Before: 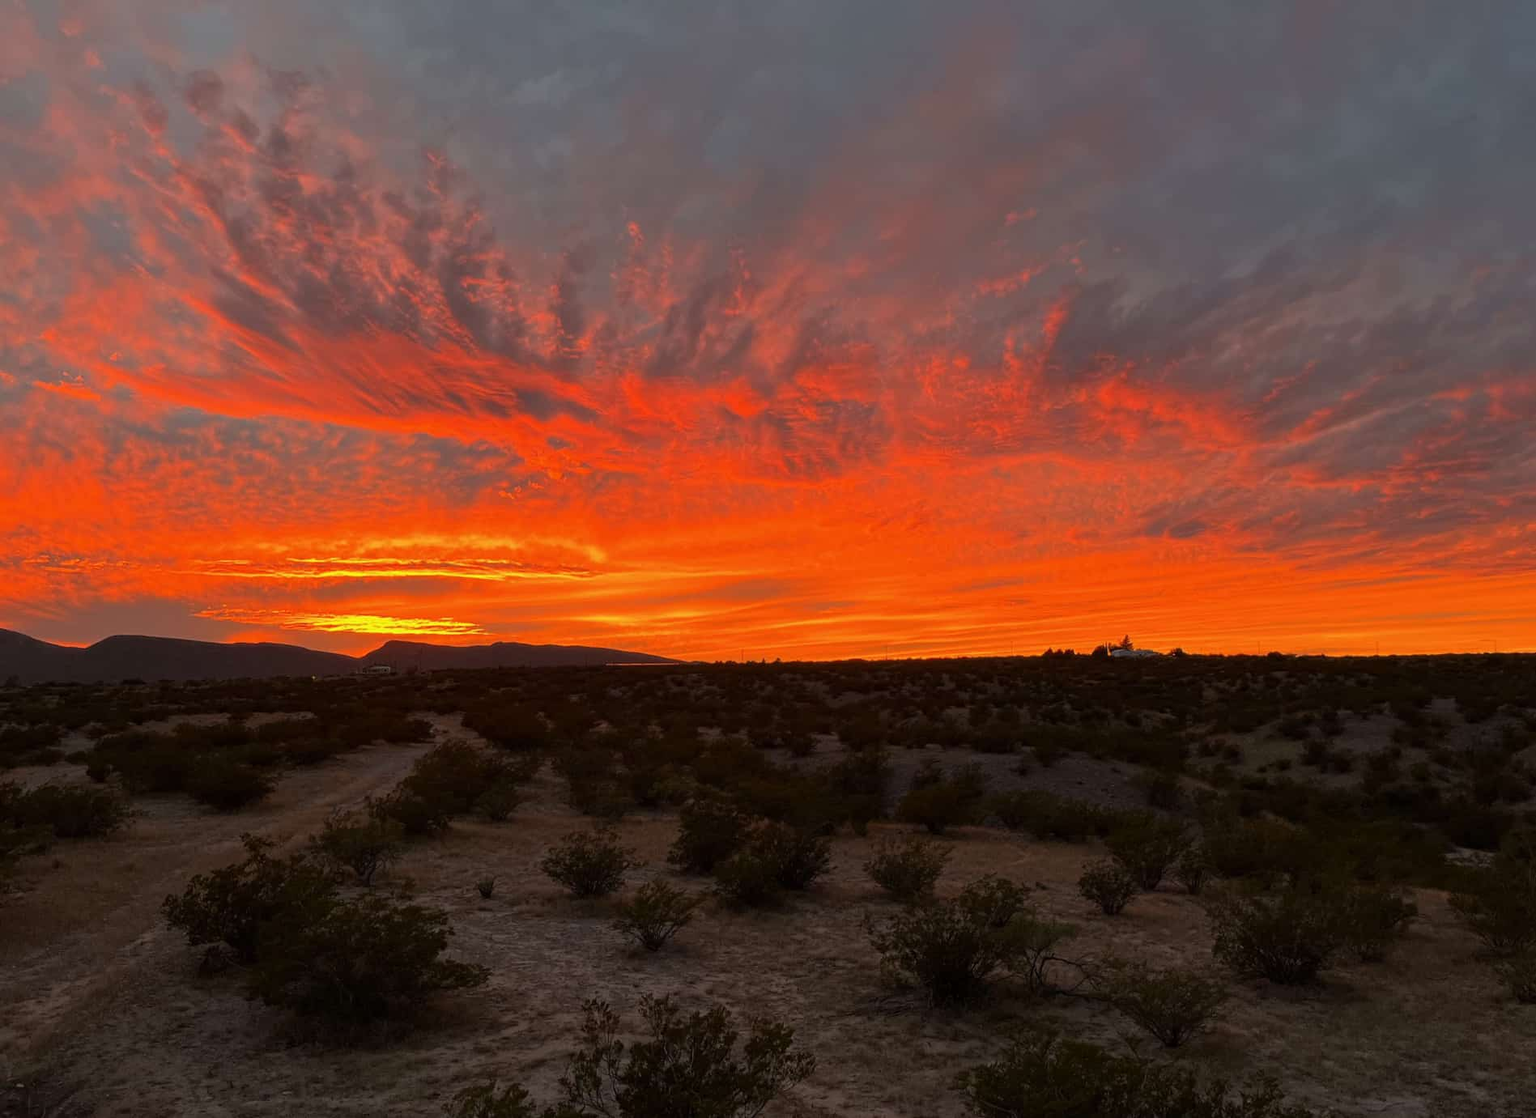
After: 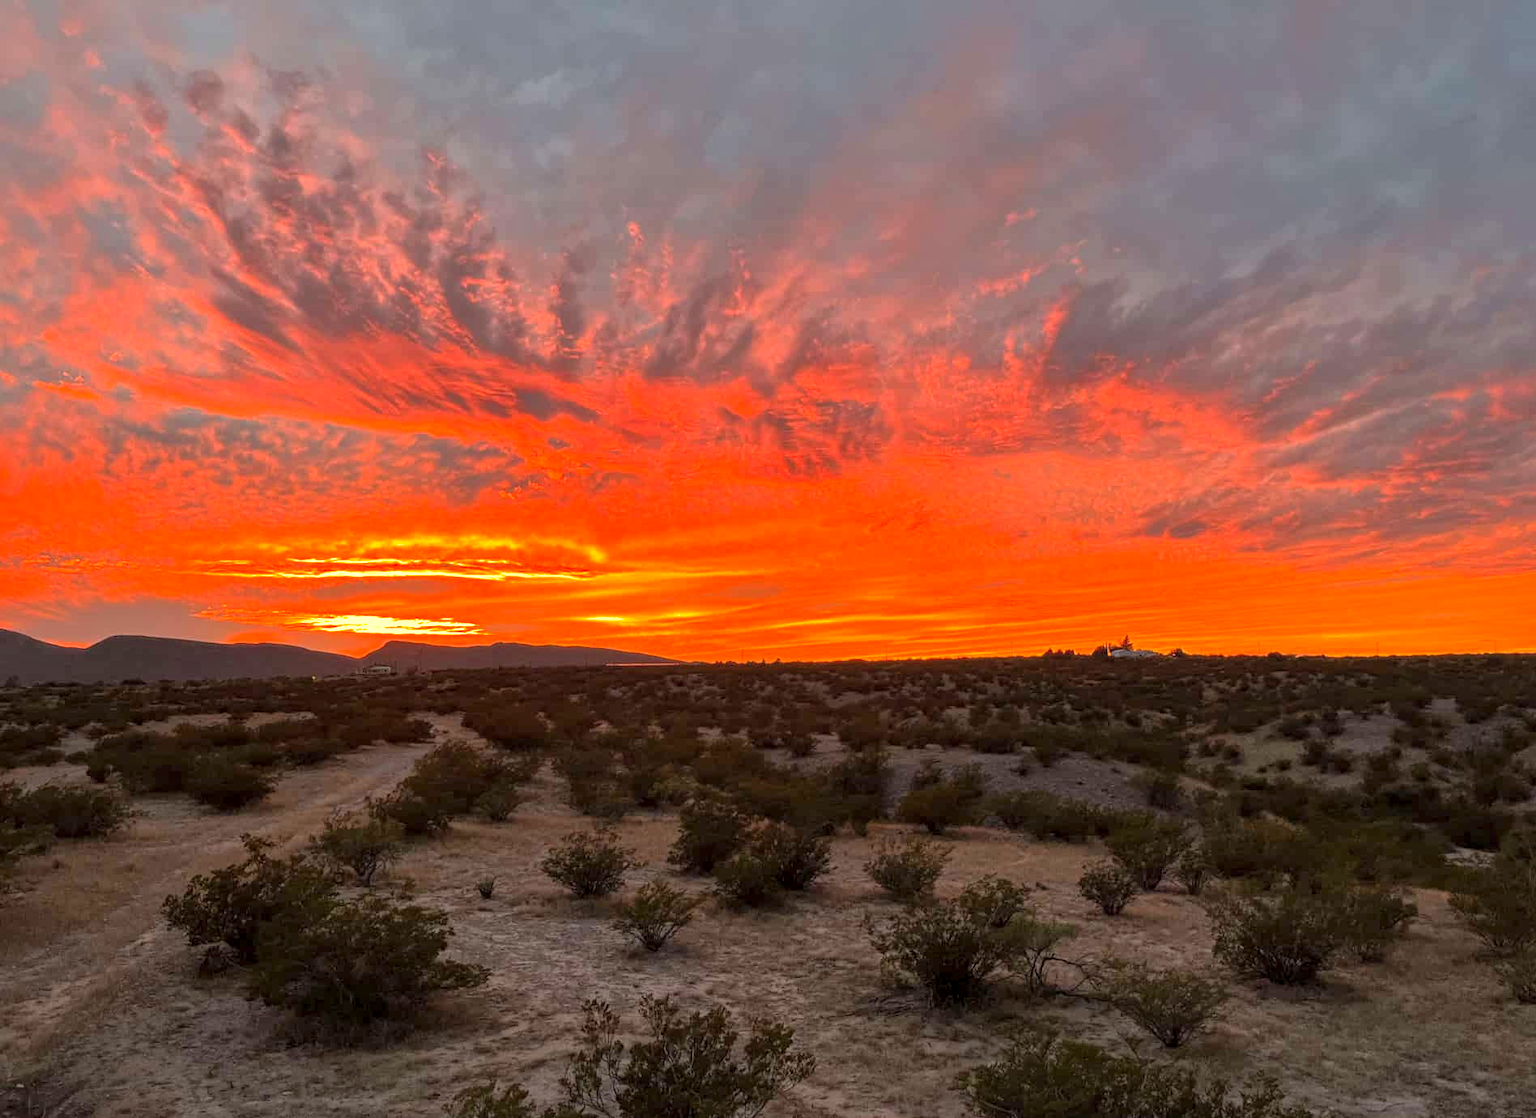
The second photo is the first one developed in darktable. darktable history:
local contrast: on, module defaults
shadows and highlights: shadows 40, highlights -60
exposure: black level correction 0, exposure 1 EV, compensate exposure bias true, compensate highlight preservation false
